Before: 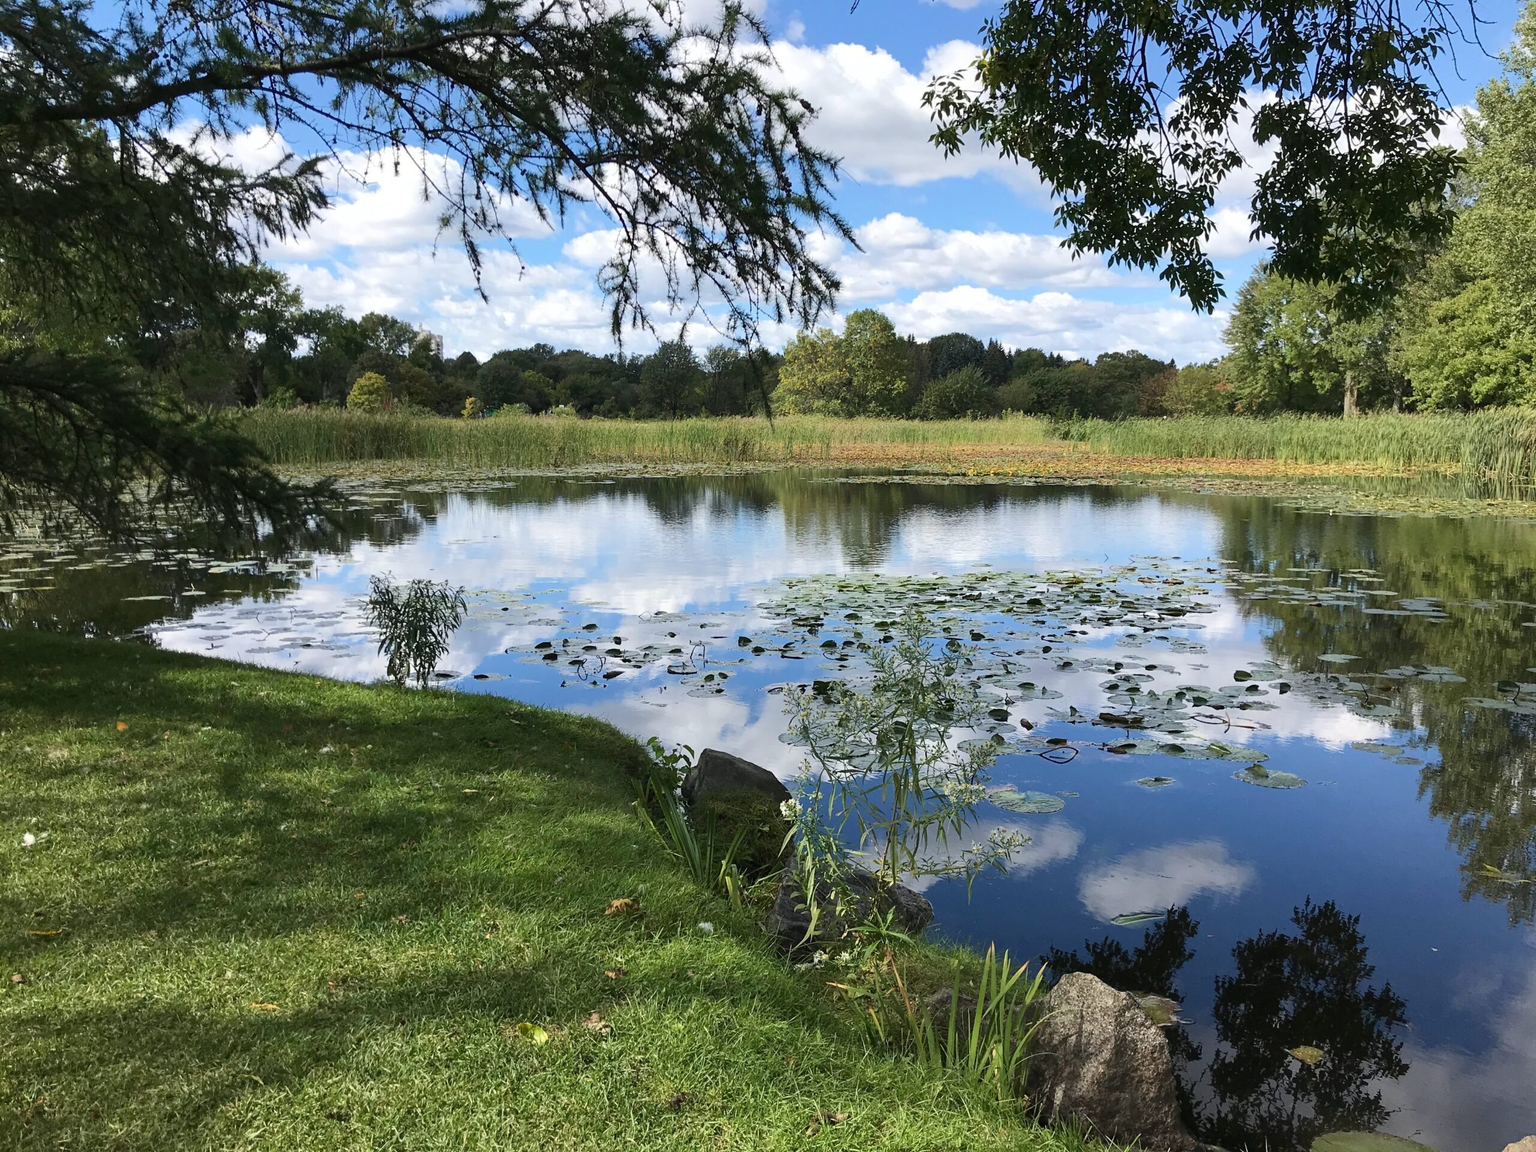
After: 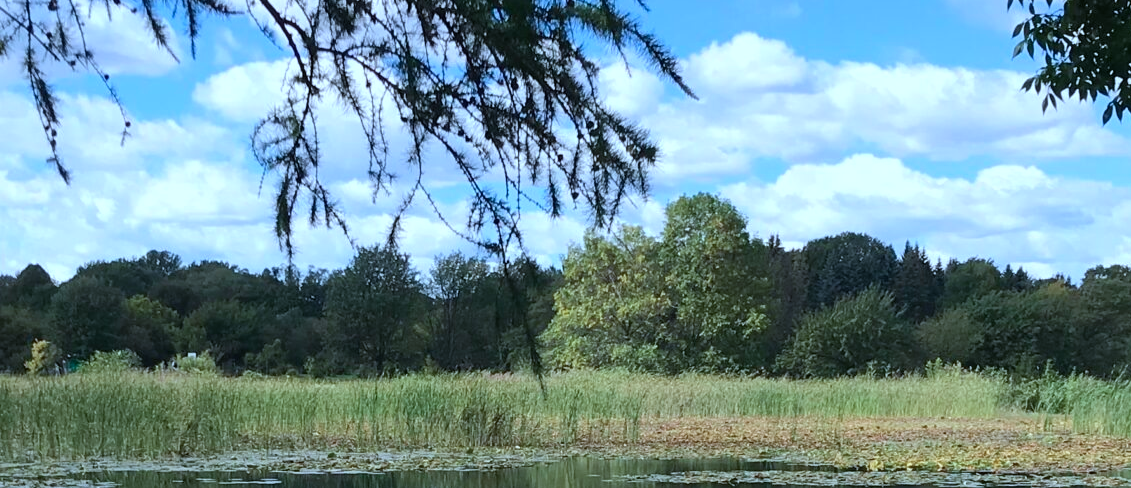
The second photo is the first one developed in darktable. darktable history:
color calibration: gray › normalize channels true, illuminant custom, x 0.389, y 0.387, temperature 3820.98 K, gamut compression 0.005
crop: left 29.087%, top 16.792%, right 26.699%, bottom 57.744%
